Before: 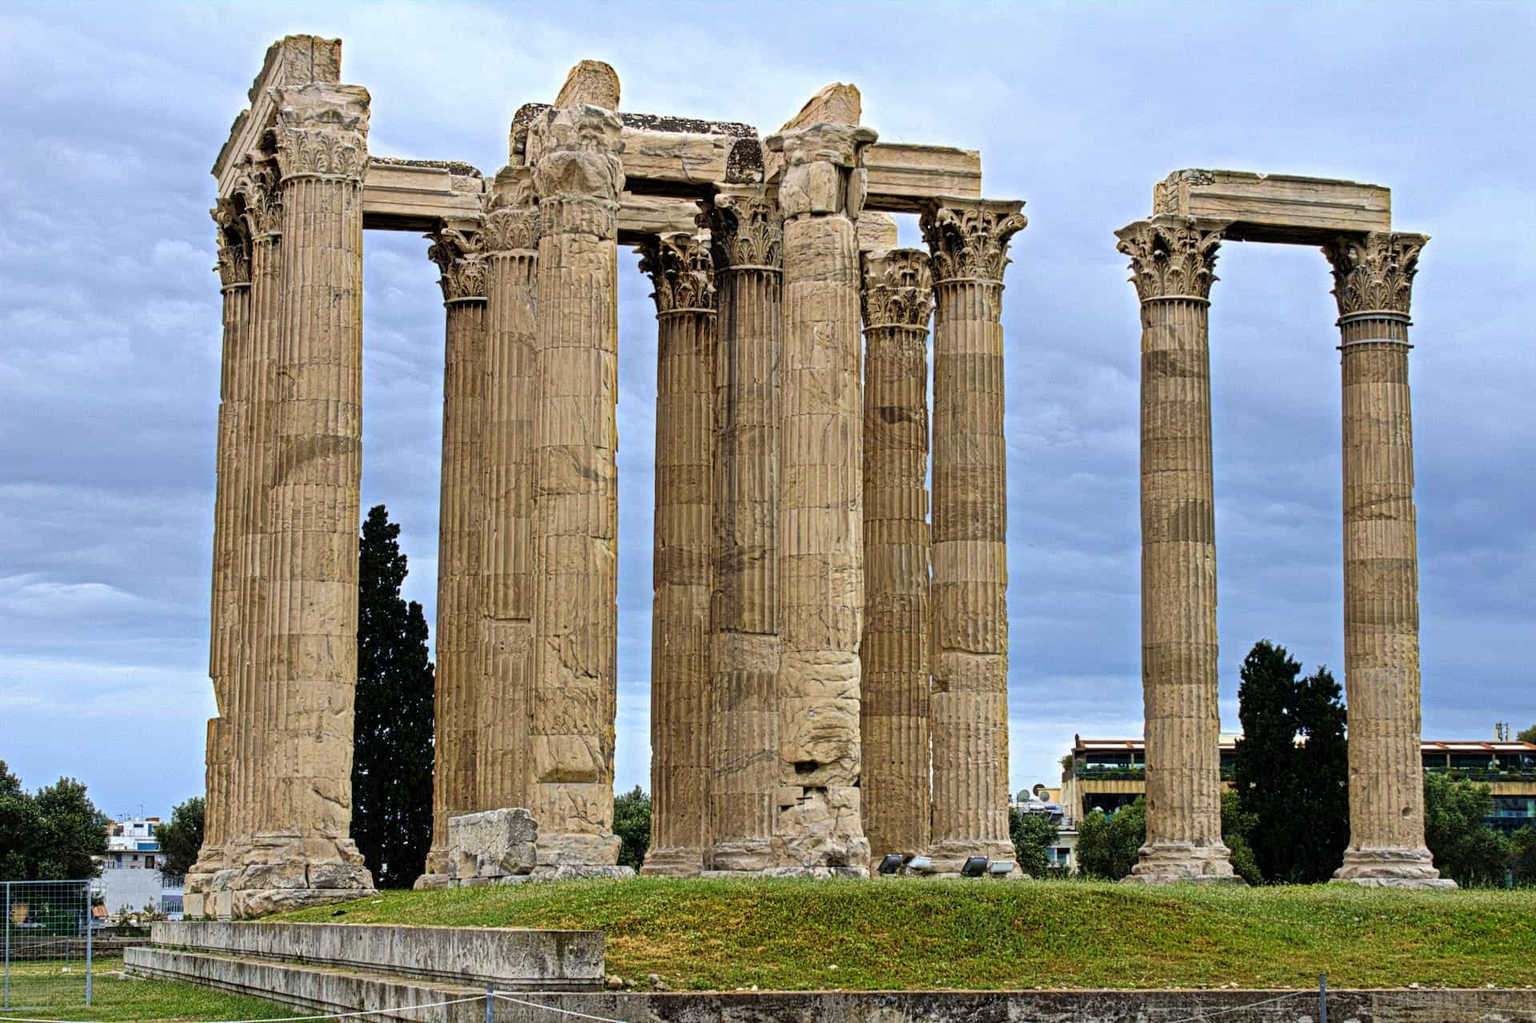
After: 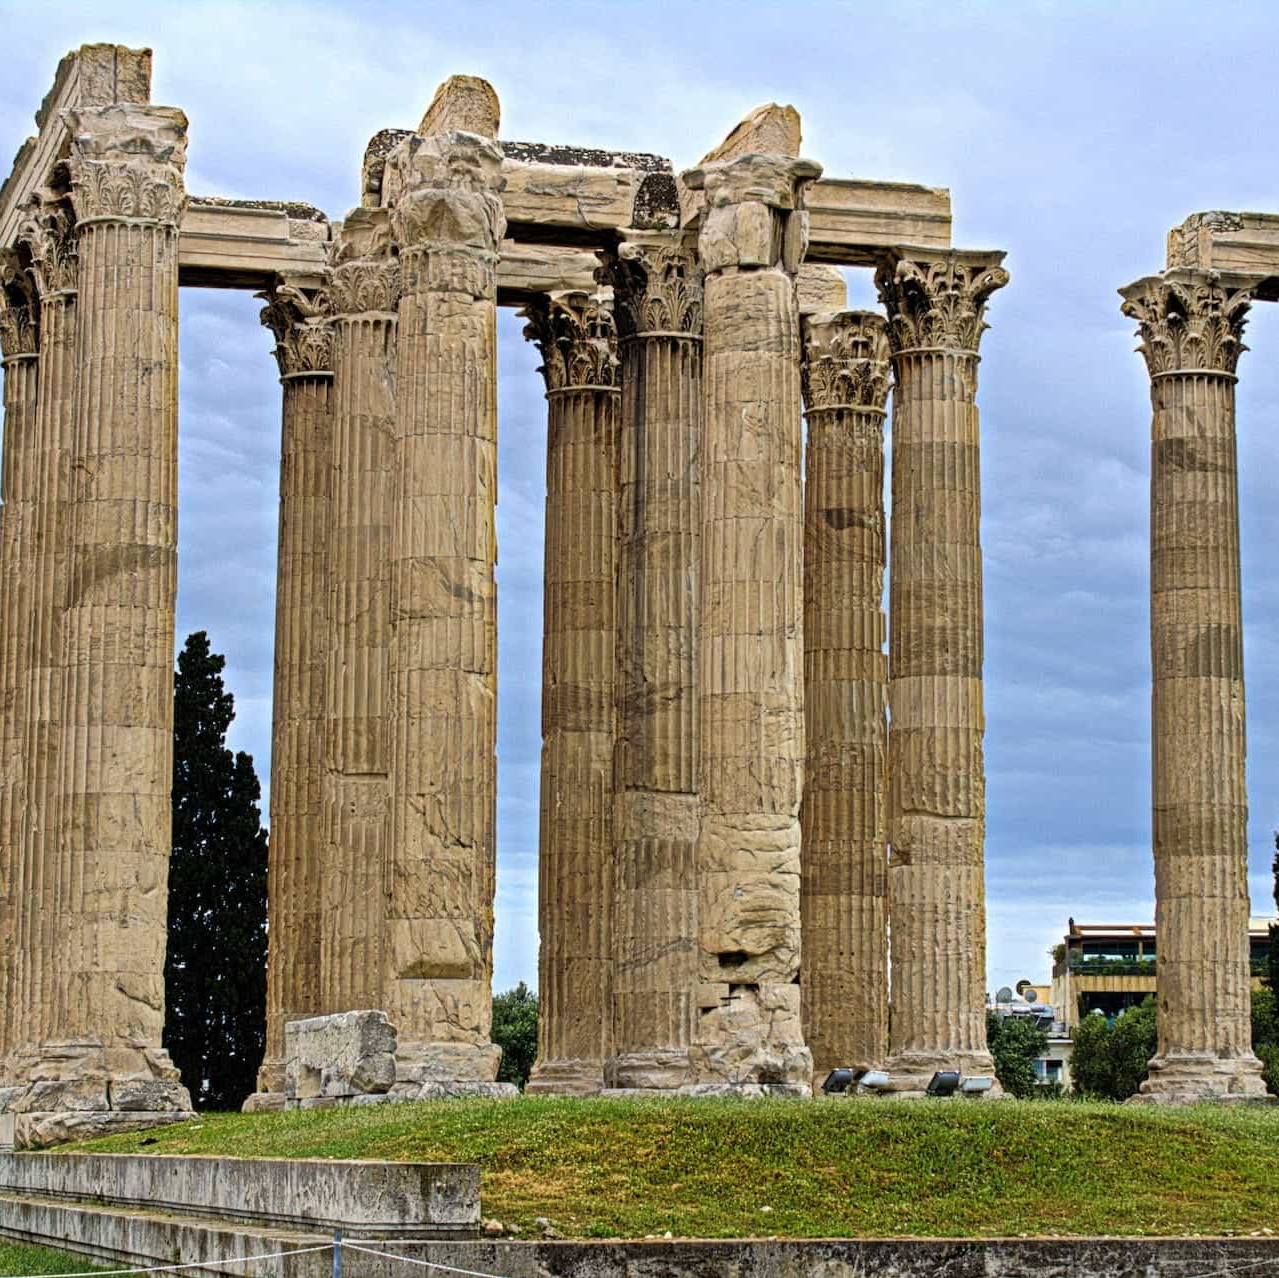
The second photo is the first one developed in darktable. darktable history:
crop and rotate: left 14.331%, right 19.043%
